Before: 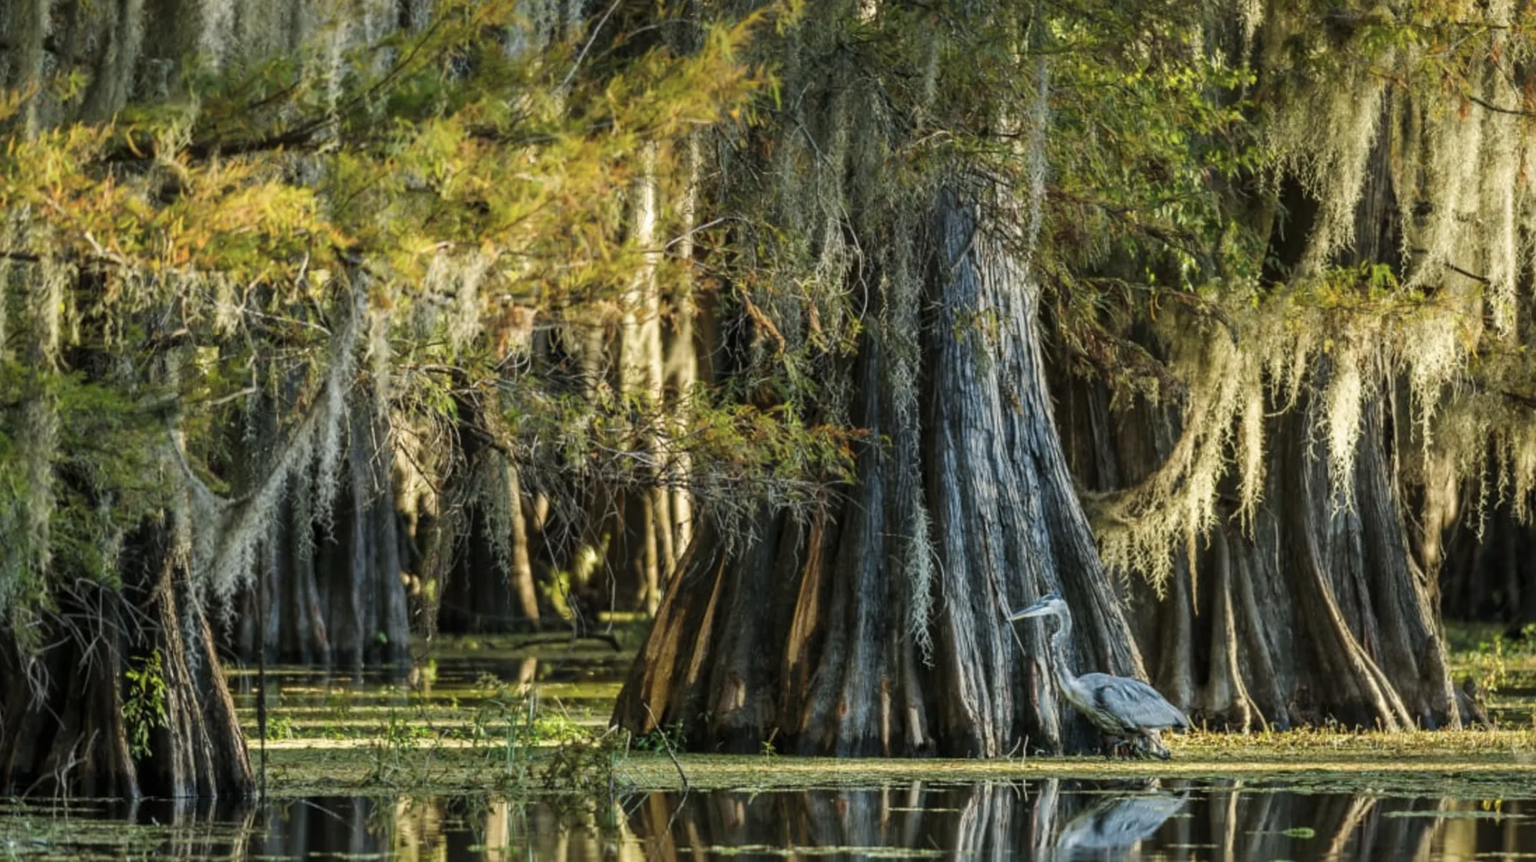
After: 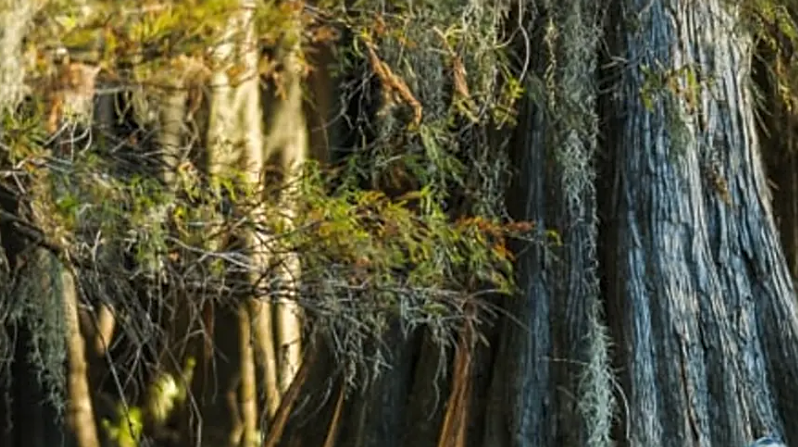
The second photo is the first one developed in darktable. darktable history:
crop: left 30%, top 30%, right 30%, bottom 30%
sharpen: on, module defaults
